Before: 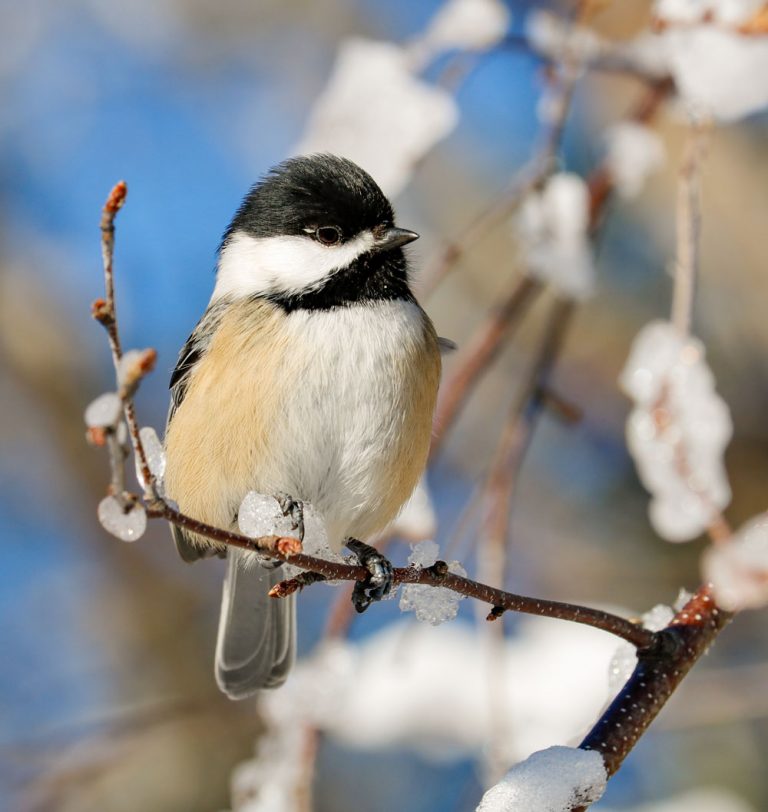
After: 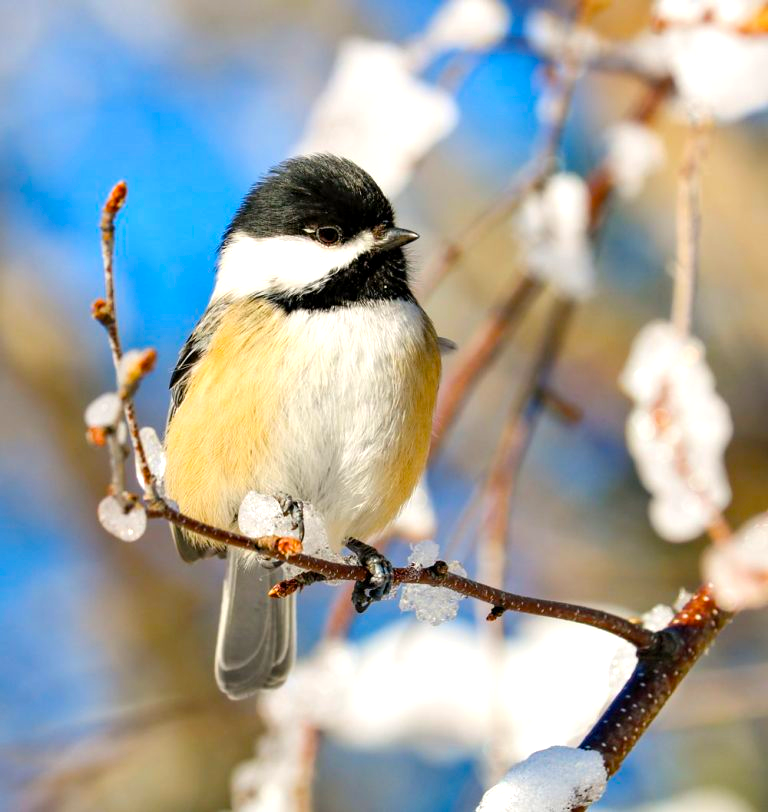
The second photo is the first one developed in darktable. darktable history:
color balance rgb: perceptual saturation grading › global saturation 40%, global vibrance 15%
exposure: black level correction 0.001, exposure 0.5 EV, compensate exposure bias true, compensate highlight preservation false
